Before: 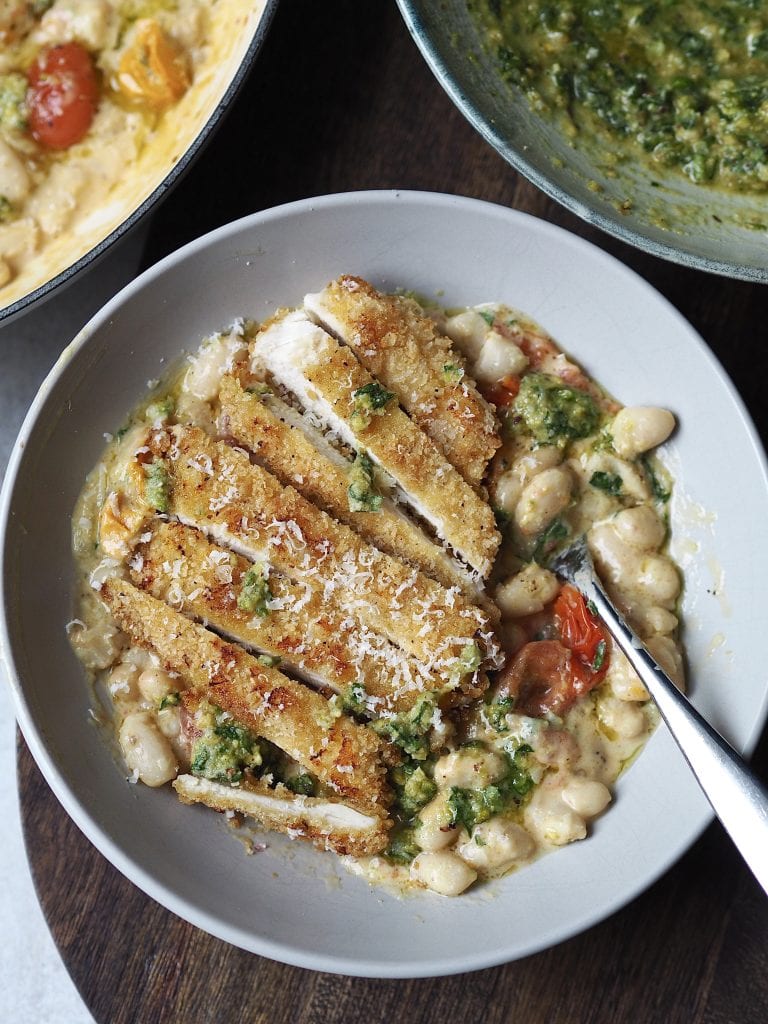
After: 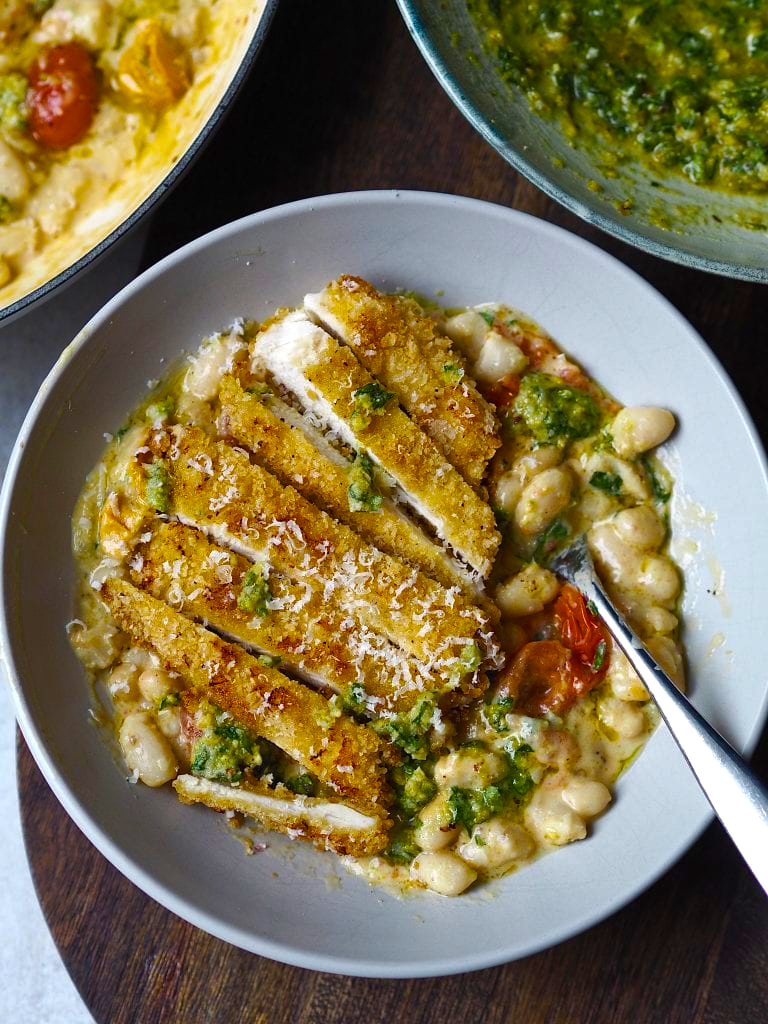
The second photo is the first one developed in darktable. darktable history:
color balance rgb: linear chroma grading › global chroma 9%, perceptual saturation grading › global saturation 36%, perceptual saturation grading › shadows 35%, perceptual brilliance grading › global brilliance 15%, perceptual brilliance grading › shadows -35%, global vibrance 15%
tone equalizer: -8 EV 0.25 EV, -7 EV 0.417 EV, -6 EV 0.417 EV, -5 EV 0.25 EV, -3 EV -0.25 EV, -2 EV -0.417 EV, -1 EV -0.417 EV, +0 EV -0.25 EV, edges refinement/feathering 500, mask exposure compensation -1.57 EV, preserve details guided filter
